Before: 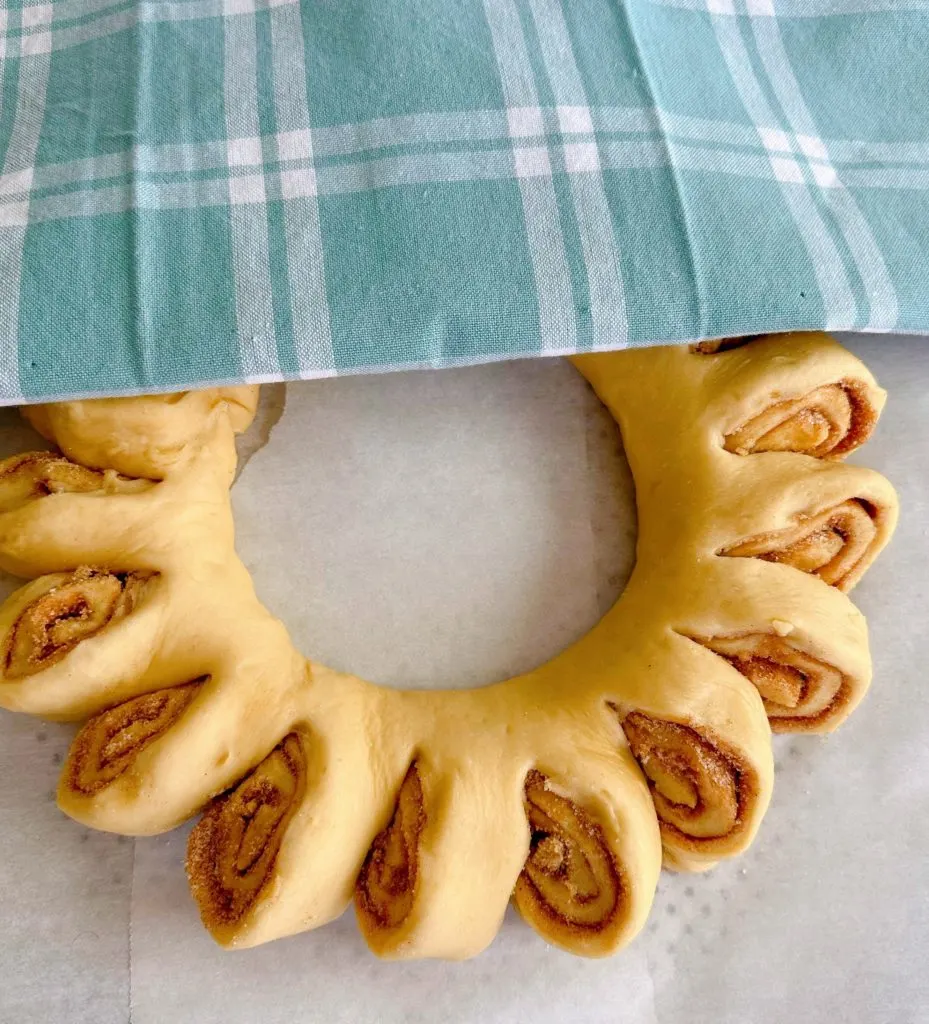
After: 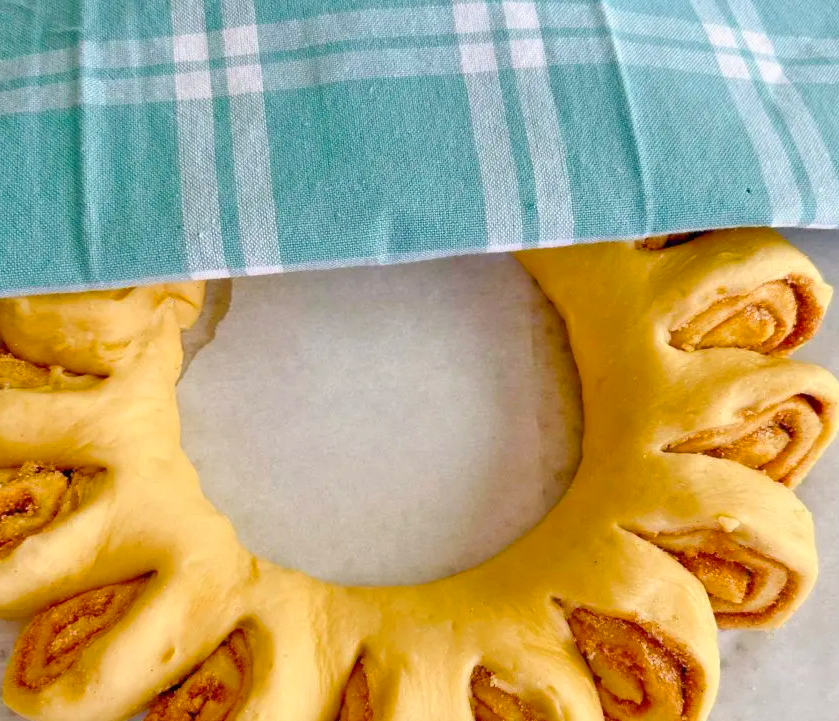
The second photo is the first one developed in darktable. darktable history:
color balance rgb: linear chroma grading › shadows 10.277%, linear chroma grading › highlights 9.734%, linear chroma grading › global chroma 14.697%, linear chroma grading › mid-tones 14.851%, perceptual saturation grading › global saturation -0.128%
tone equalizer: -7 EV 0.147 EV, -6 EV 0.594 EV, -5 EV 1.16 EV, -4 EV 1.36 EV, -3 EV 1.18 EV, -2 EV 0.6 EV, -1 EV 0.146 EV
crop: left 5.844%, top 10.236%, right 3.797%, bottom 19.291%
